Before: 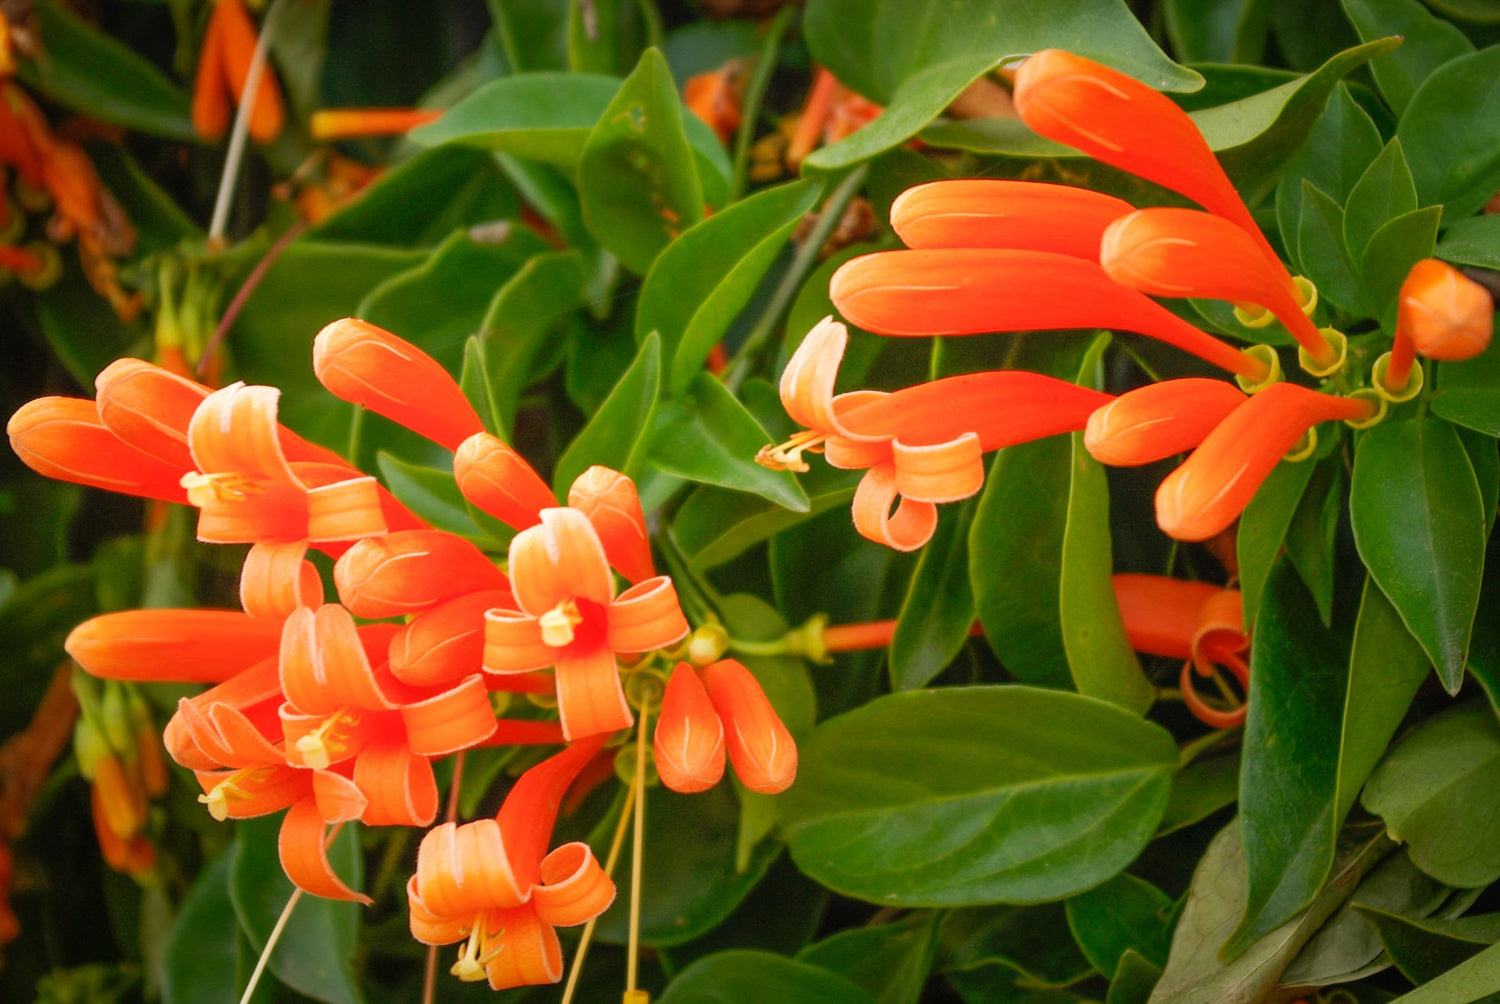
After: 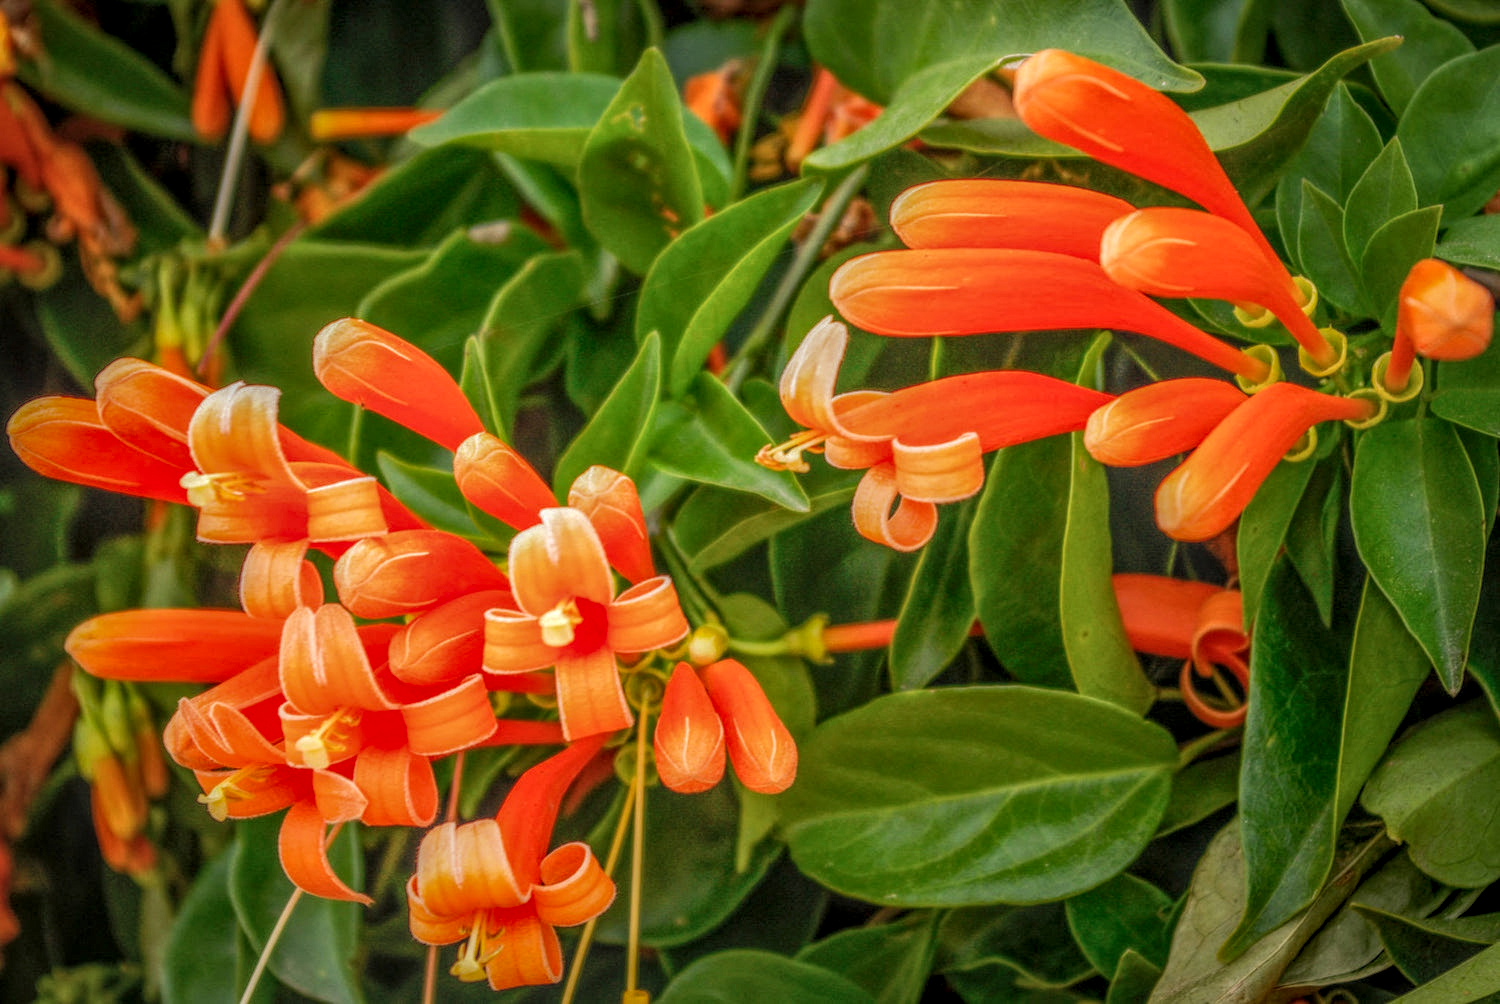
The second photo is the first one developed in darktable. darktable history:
shadows and highlights: shadows 10, white point adjustment 1, highlights -40
local contrast: highlights 0%, shadows 0%, detail 200%, midtone range 0.25
